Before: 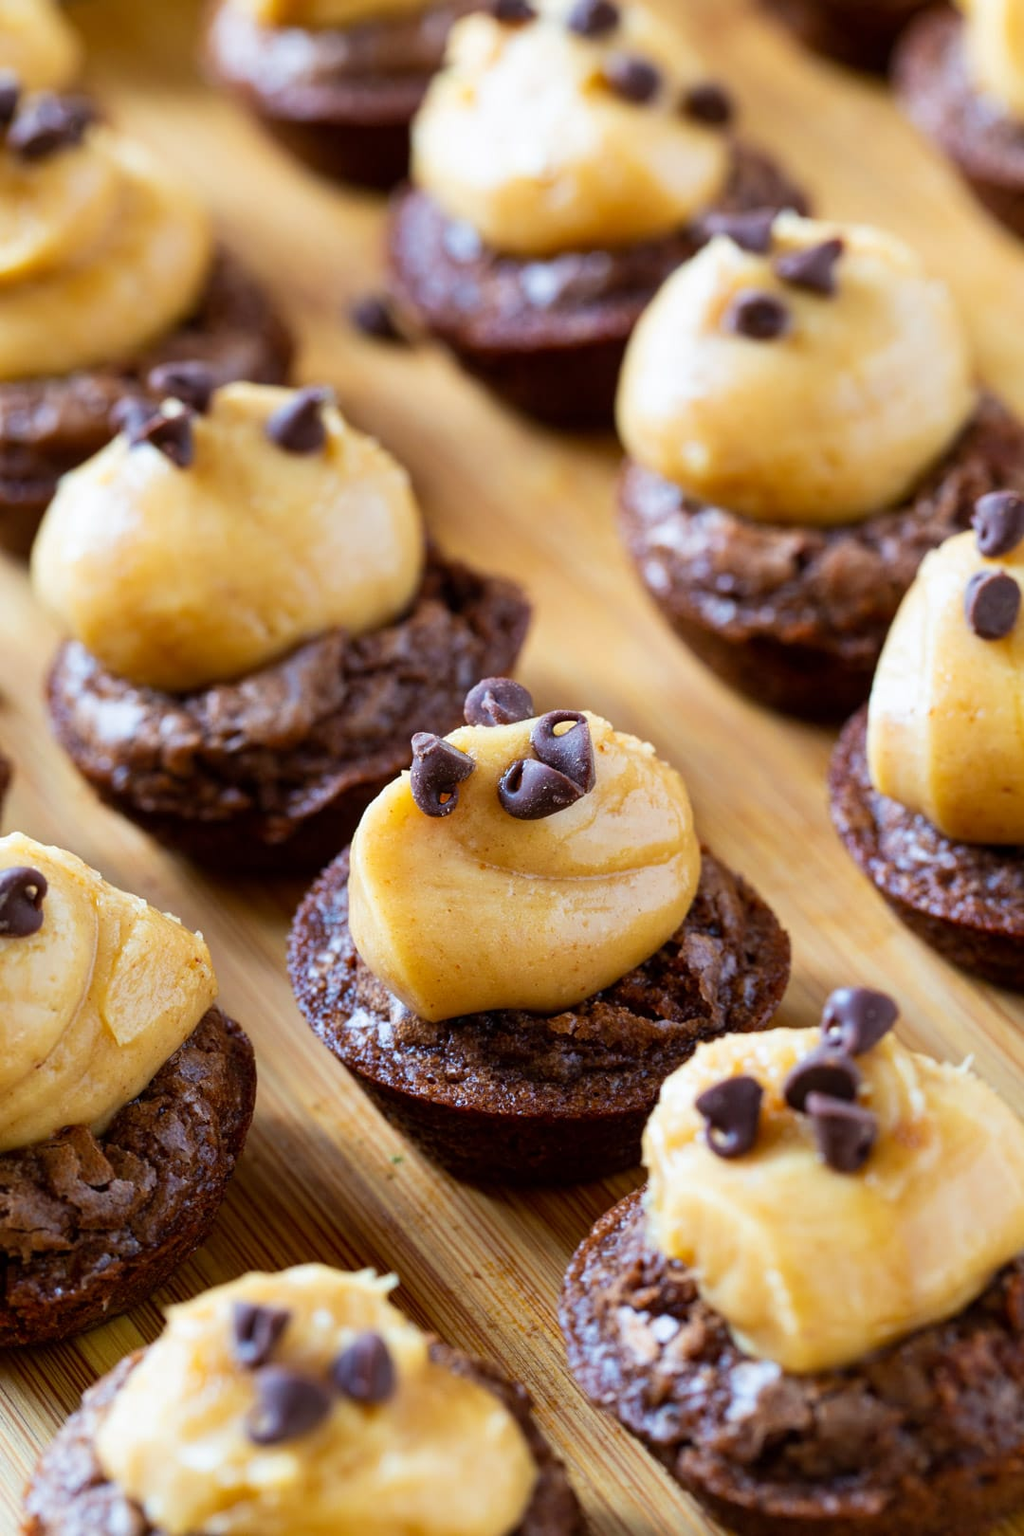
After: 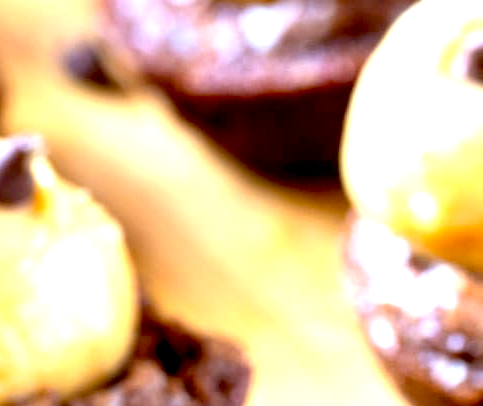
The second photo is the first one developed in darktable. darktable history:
exposure: black level correction 0.009, exposure 1.425 EV, compensate highlight preservation false
crop: left 28.64%, top 16.832%, right 26.637%, bottom 58.055%
